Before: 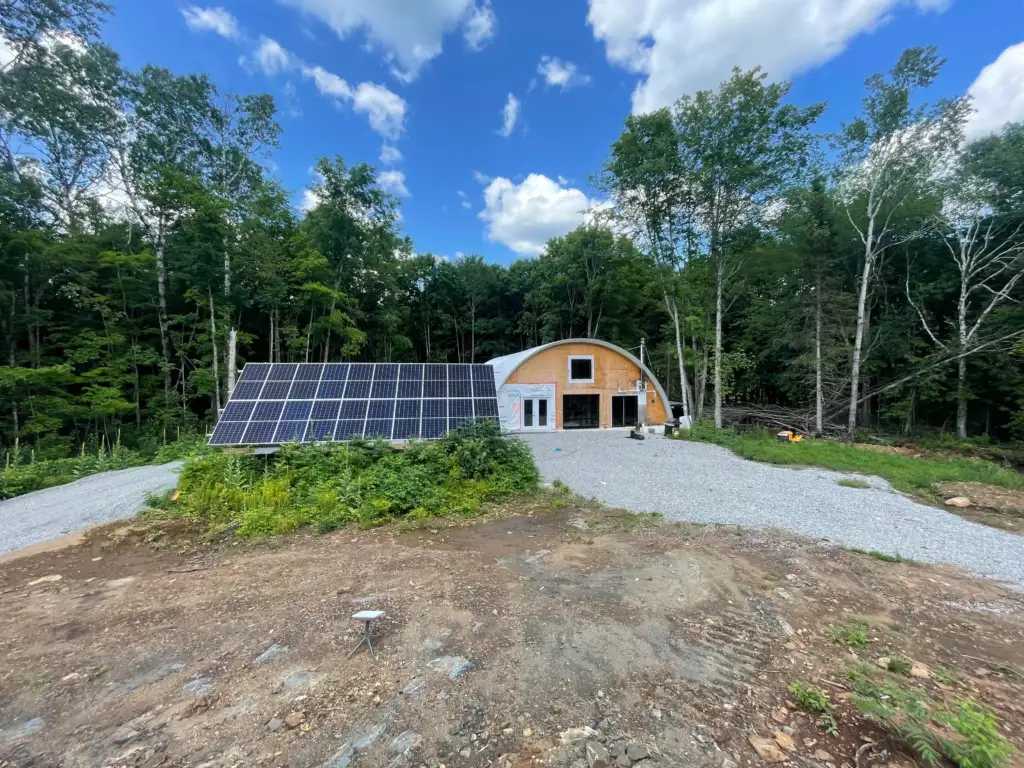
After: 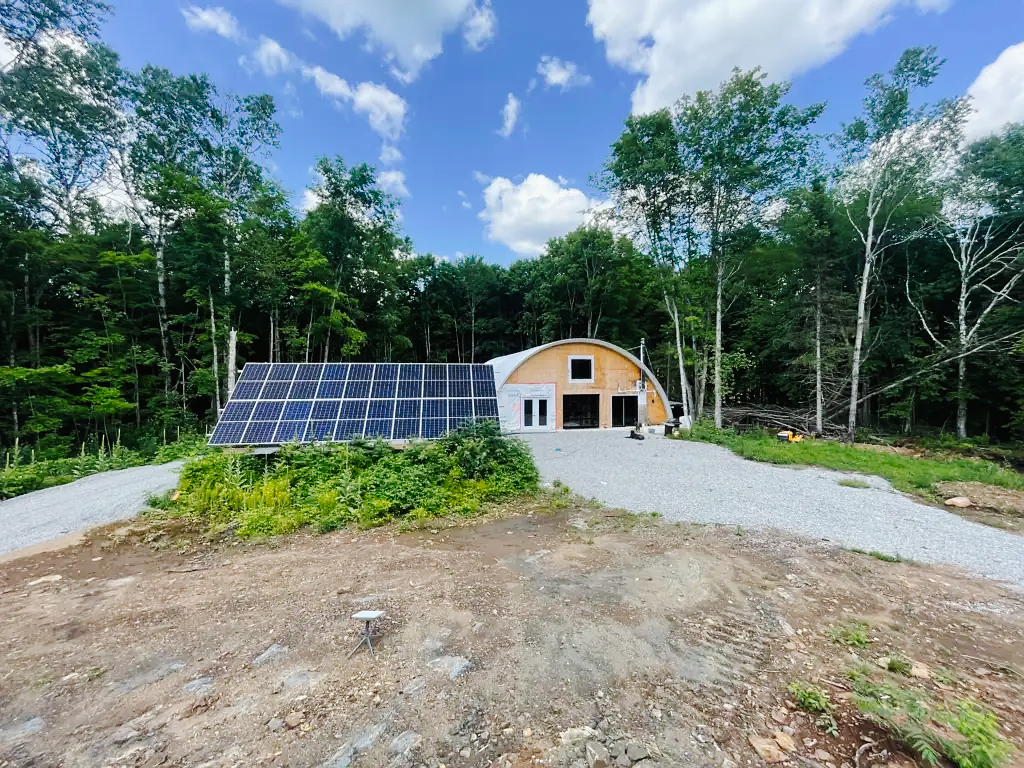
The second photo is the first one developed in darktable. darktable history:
sharpen: radius 1.011, threshold 1.015
tone curve: curves: ch0 [(0, 0.01) (0.097, 0.07) (0.204, 0.173) (0.447, 0.517) (0.539, 0.624) (0.733, 0.791) (0.879, 0.898) (1, 0.98)]; ch1 [(0, 0) (0.393, 0.415) (0.447, 0.448) (0.485, 0.494) (0.523, 0.509) (0.545, 0.544) (0.574, 0.578) (0.648, 0.674) (1, 1)]; ch2 [(0, 0) (0.369, 0.388) (0.449, 0.431) (0.499, 0.5) (0.521, 0.517) (0.53, 0.54) (0.564, 0.569) (0.674, 0.735) (1, 1)], preserve colors none
